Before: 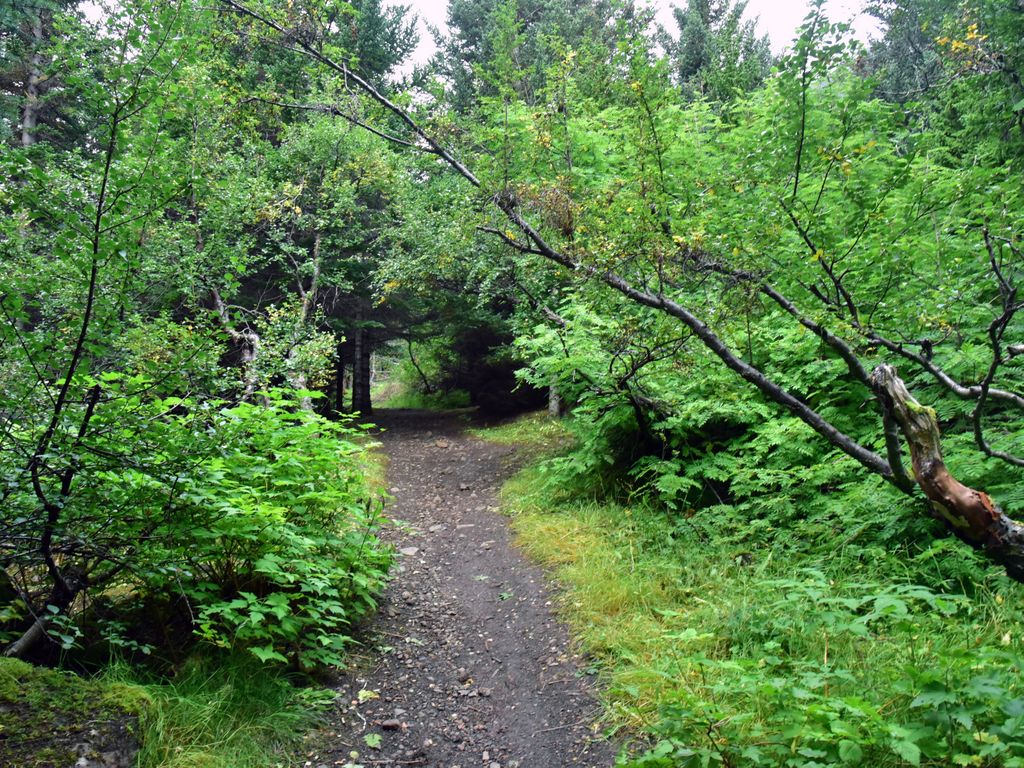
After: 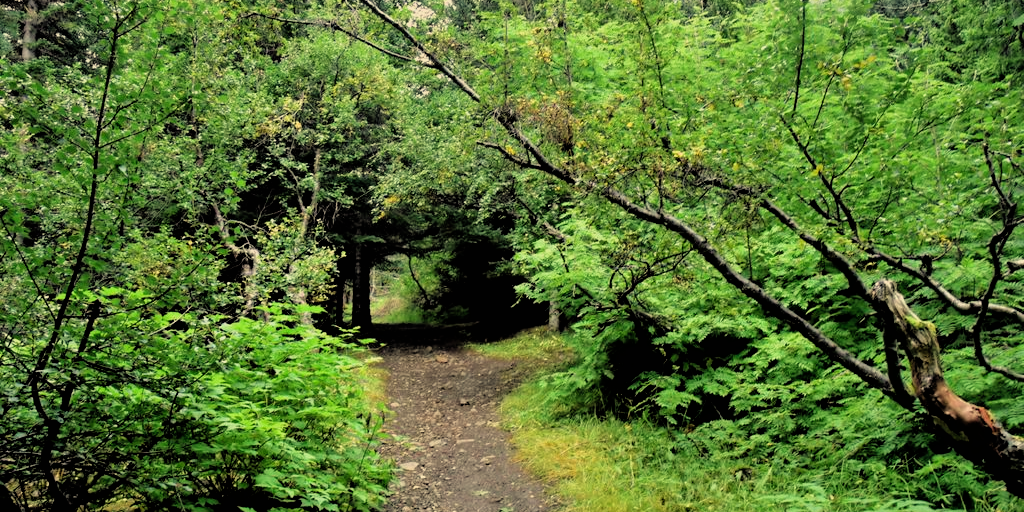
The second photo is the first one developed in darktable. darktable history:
filmic rgb: black relative exposure -3.92 EV, white relative exposure 3.14 EV, hardness 2.87
crop: top 11.166%, bottom 22.168%
white balance: red 1.08, blue 0.791
shadows and highlights: shadows 25, highlights -25
